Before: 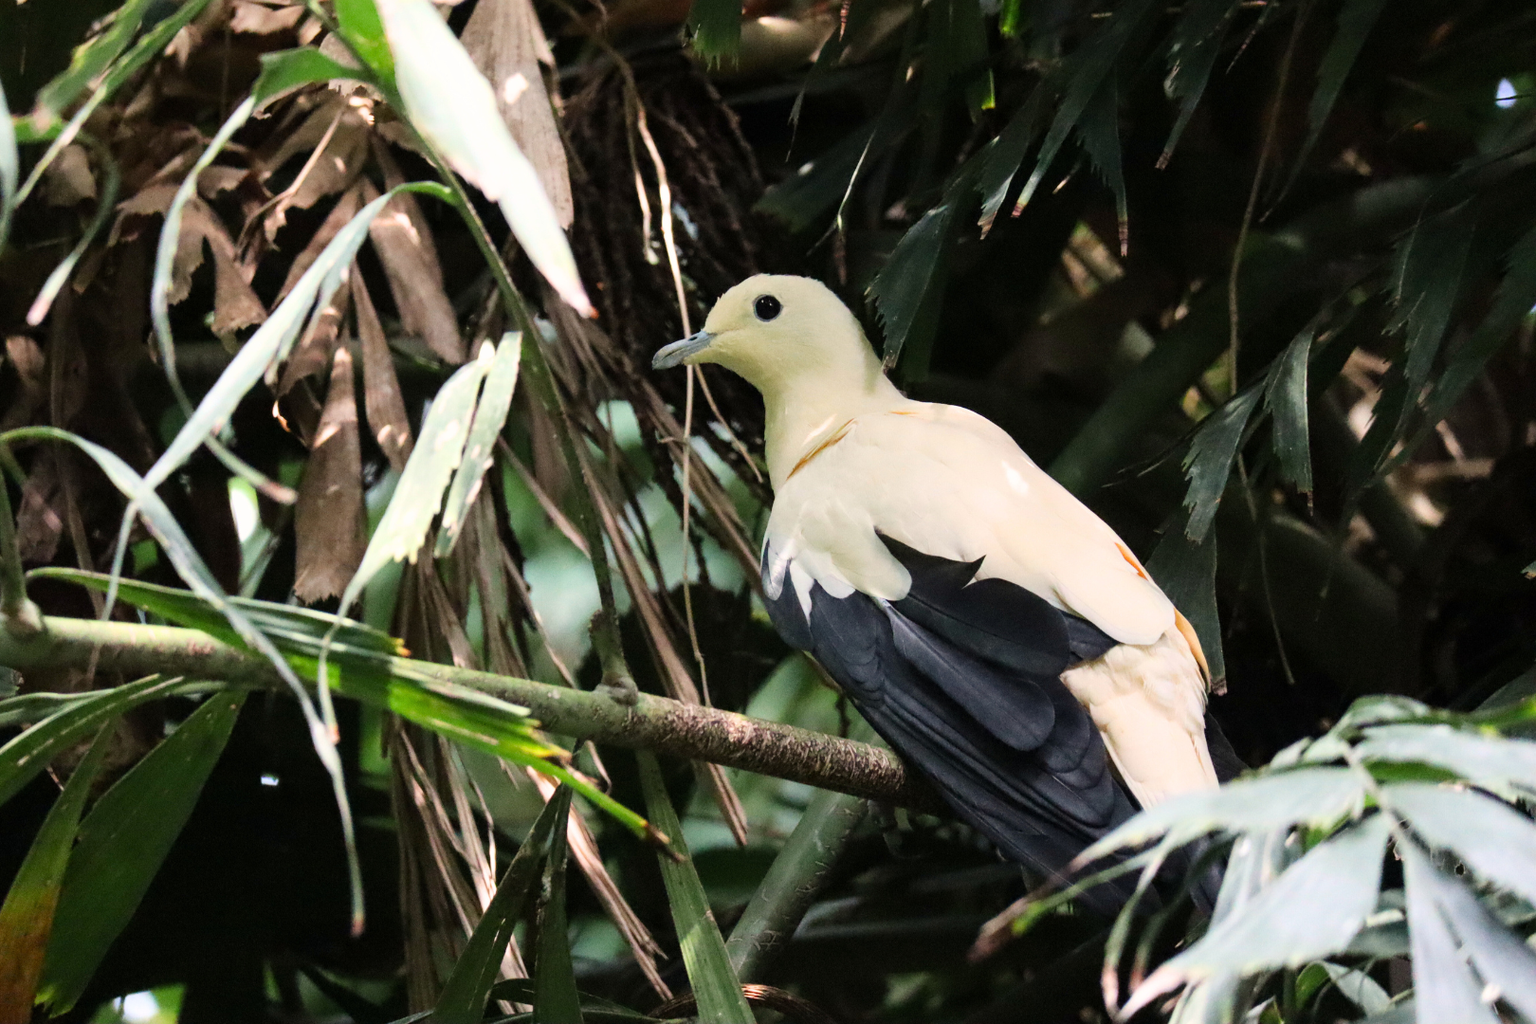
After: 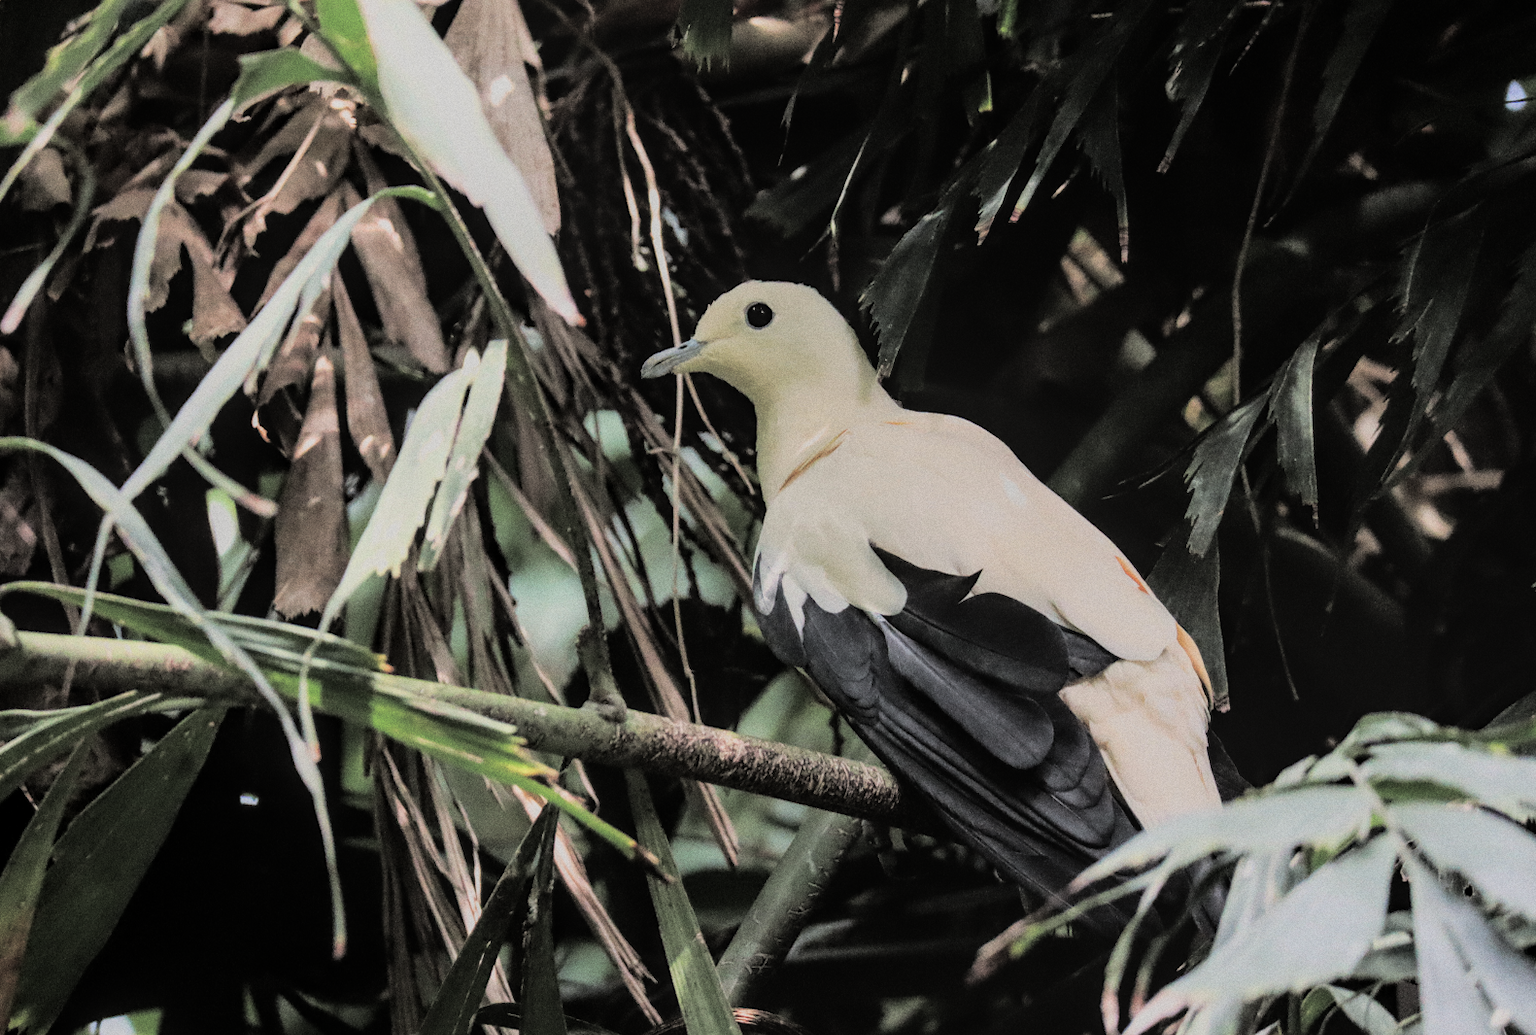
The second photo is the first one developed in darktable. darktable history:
local contrast: detail 117%
split-toning: shadows › hue 36°, shadows › saturation 0.05, highlights › hue 10.8°, highlights › saturation 0.15, compress 40%
crop and rotate: left 1.774%, right 0.633%, bottom 1.28%
color balance rgb: perceptual saturation grading › global saturation -27.94%, hue shift -2.27°, contrast -21.26%
tone equalizer: on, module defaults
filmic rgb: black relative exposure -7.75 EV, white relative exposure 4.4 EV, threshold 3 EV, hardness 3.76, latitude 50%, contrast 1.1, color science v5 (2021), contrast in shadows safe, contrast in highlights safe, enable highlight reconstruction true
grain: on, module defaults
levels: levels [0, 0.474, 0.947]
